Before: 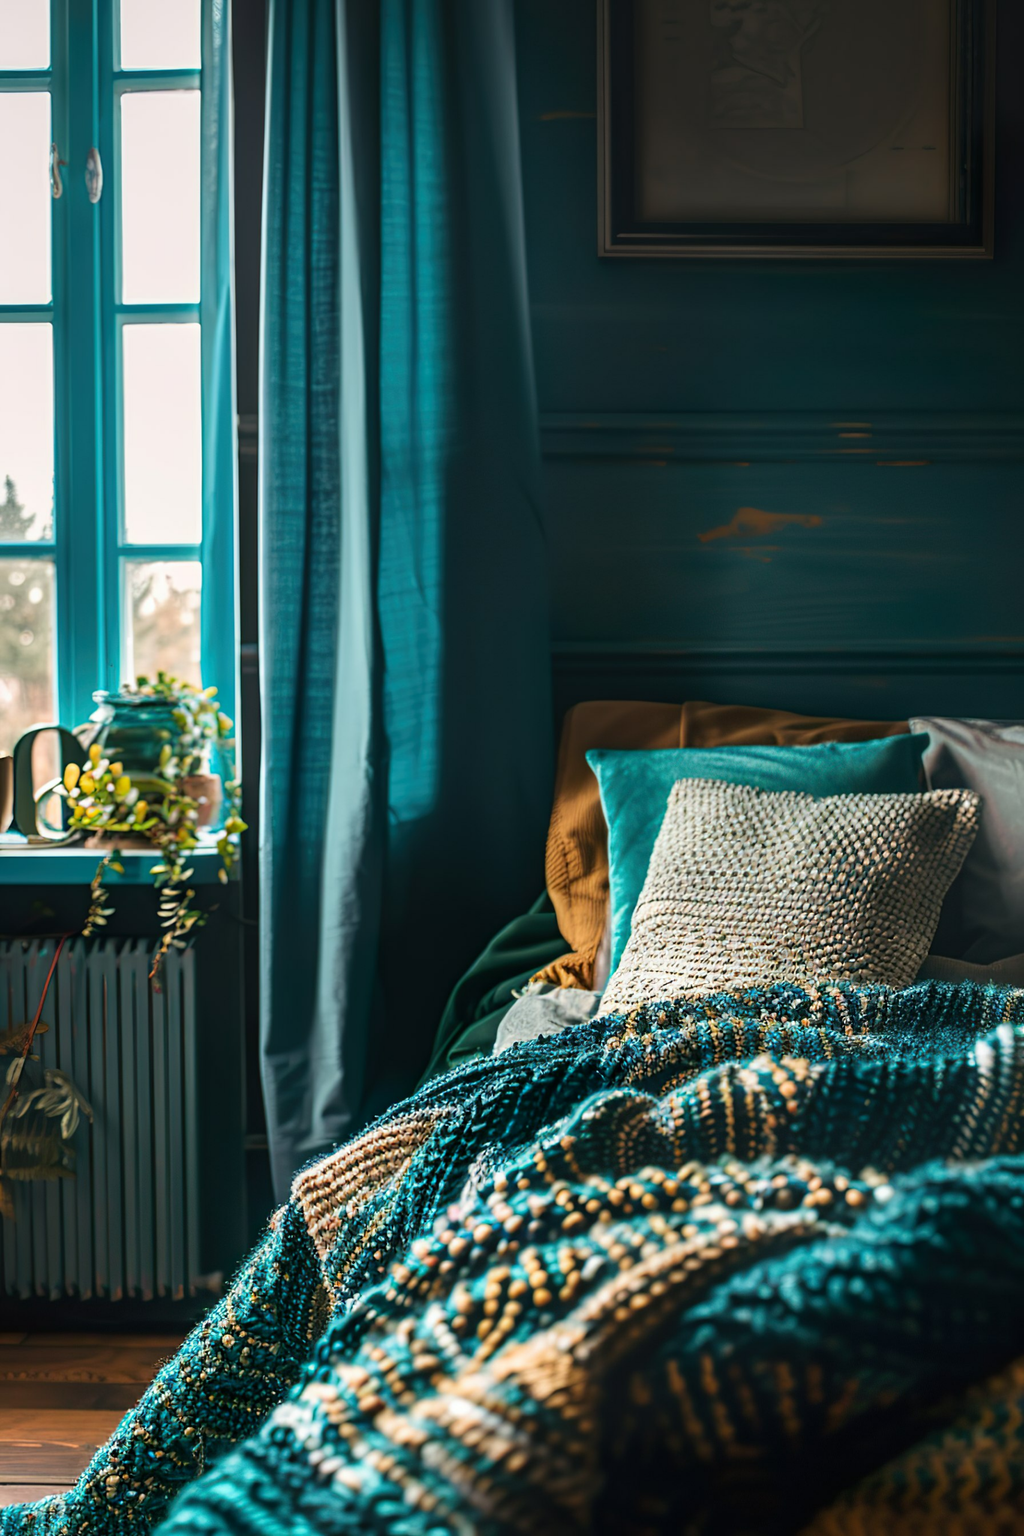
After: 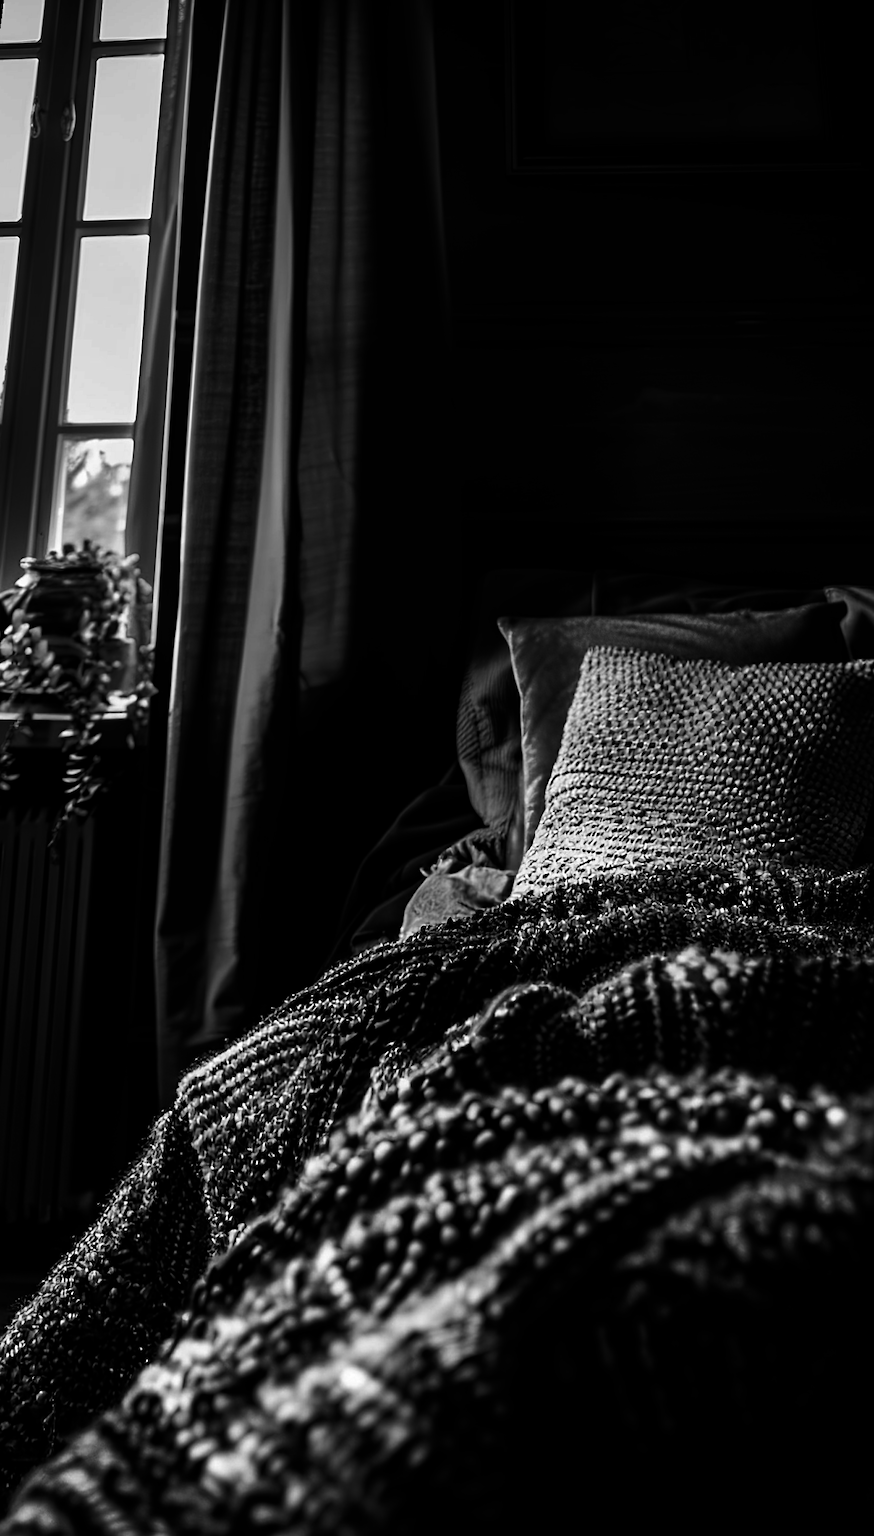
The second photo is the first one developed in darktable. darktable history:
sharpen: amount 0.2
contrast brightness saturation: contrast 0.02, brightness -1, saturation -1
rotate and perspective: rotation 0.72°, lens shift (vertical) -0.352, lens shift (horizontal) -0.051, crop left 0.152, crop right 0.859, crop top 0.019, crop bottom 0.964
